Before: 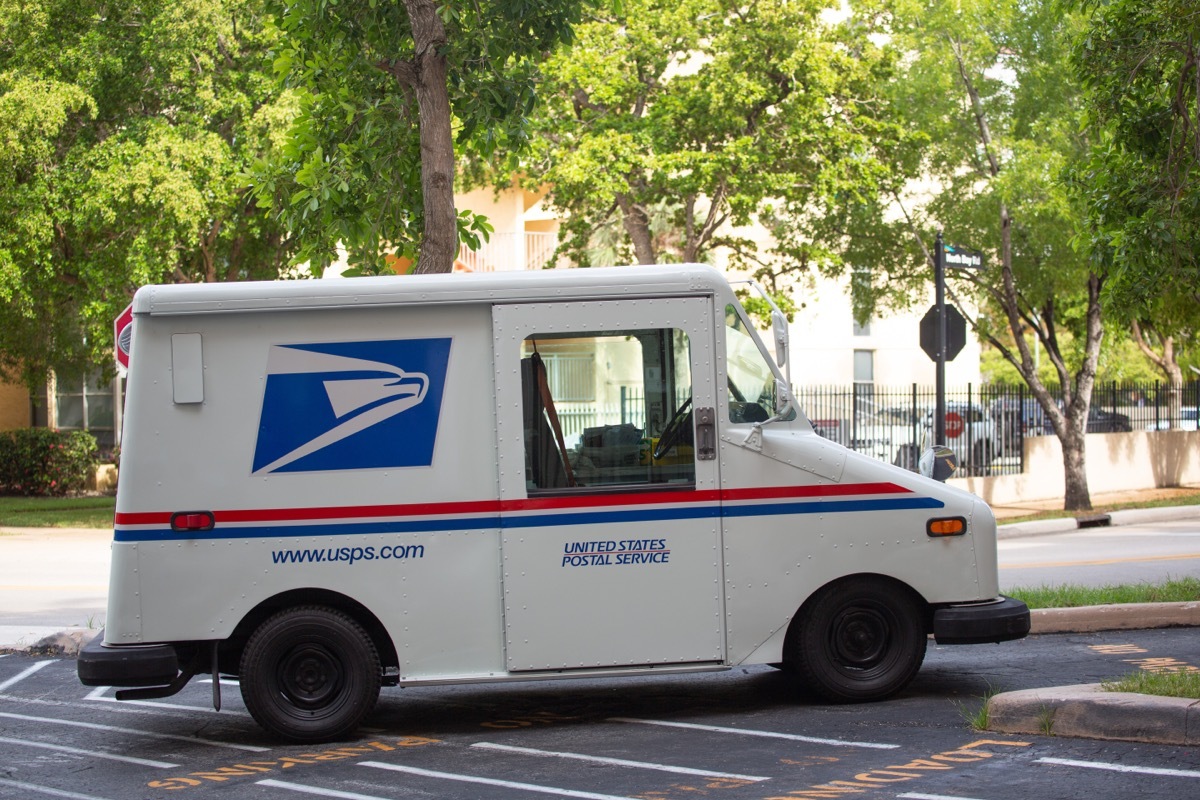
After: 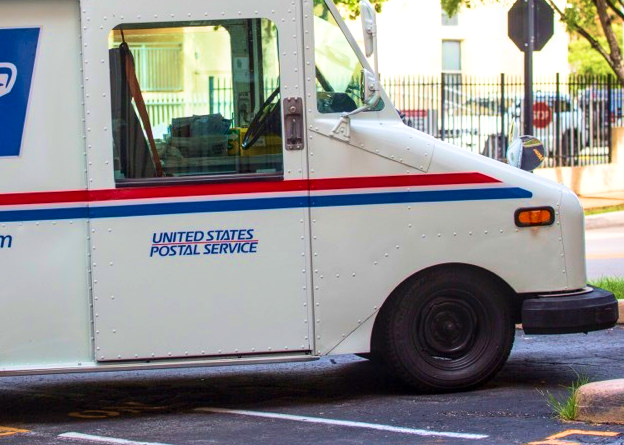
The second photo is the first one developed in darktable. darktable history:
contrast brightness saturation: contrast 0.198, brightness 0.168, saturation 0.221
velvia: strength 75%
local contrast: detail 130%
crop: left 34.385%, top 38.85%, right 13.557%, bottom 5.419%
